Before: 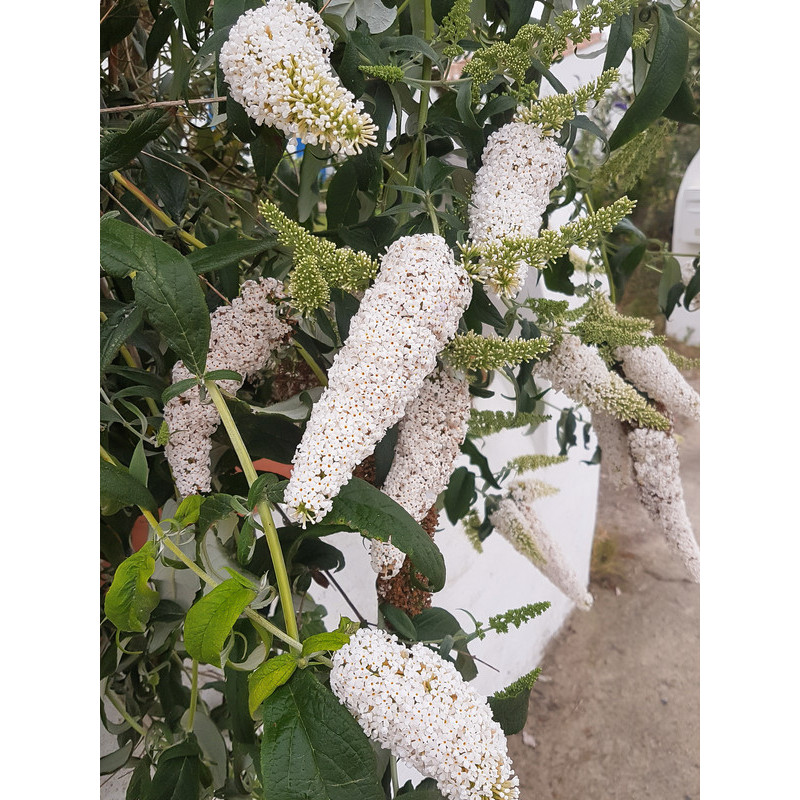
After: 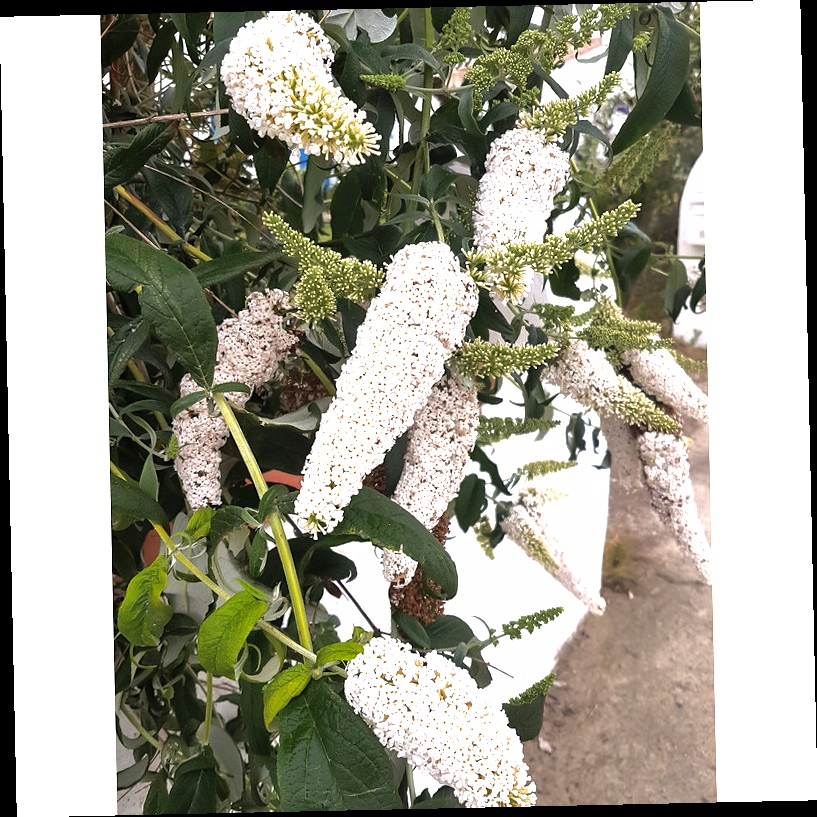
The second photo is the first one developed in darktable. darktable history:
shadows and highlights: on, module defaults
tone equalizer: -8 EV -1.08 EV, -7 EV -1.01 EV, -6 EV -0.867 EV, -5 EV -0.578 EV, -3 EV 0.578 EV, -2 EV 0.867 EV, -1 EV 1.01 EV, +0 EV 1.08 EV, edges refinement/feathering 500, mask exposure compensation -1.57 EV, preserve details no
rotate and perspective: rotation -1.24°, automatic cropping off
